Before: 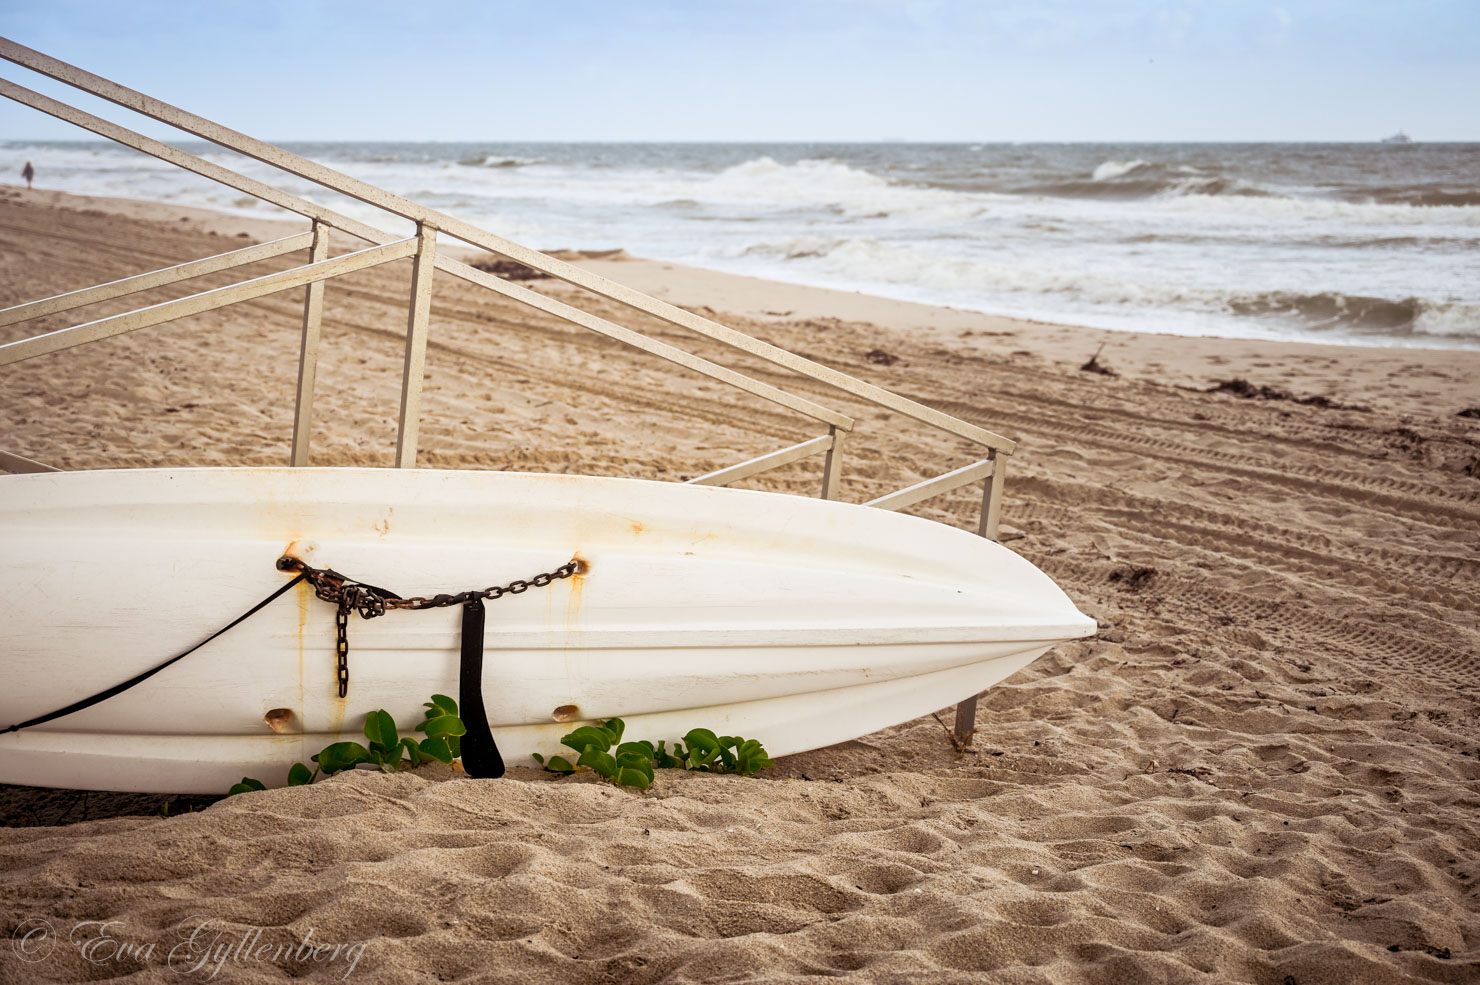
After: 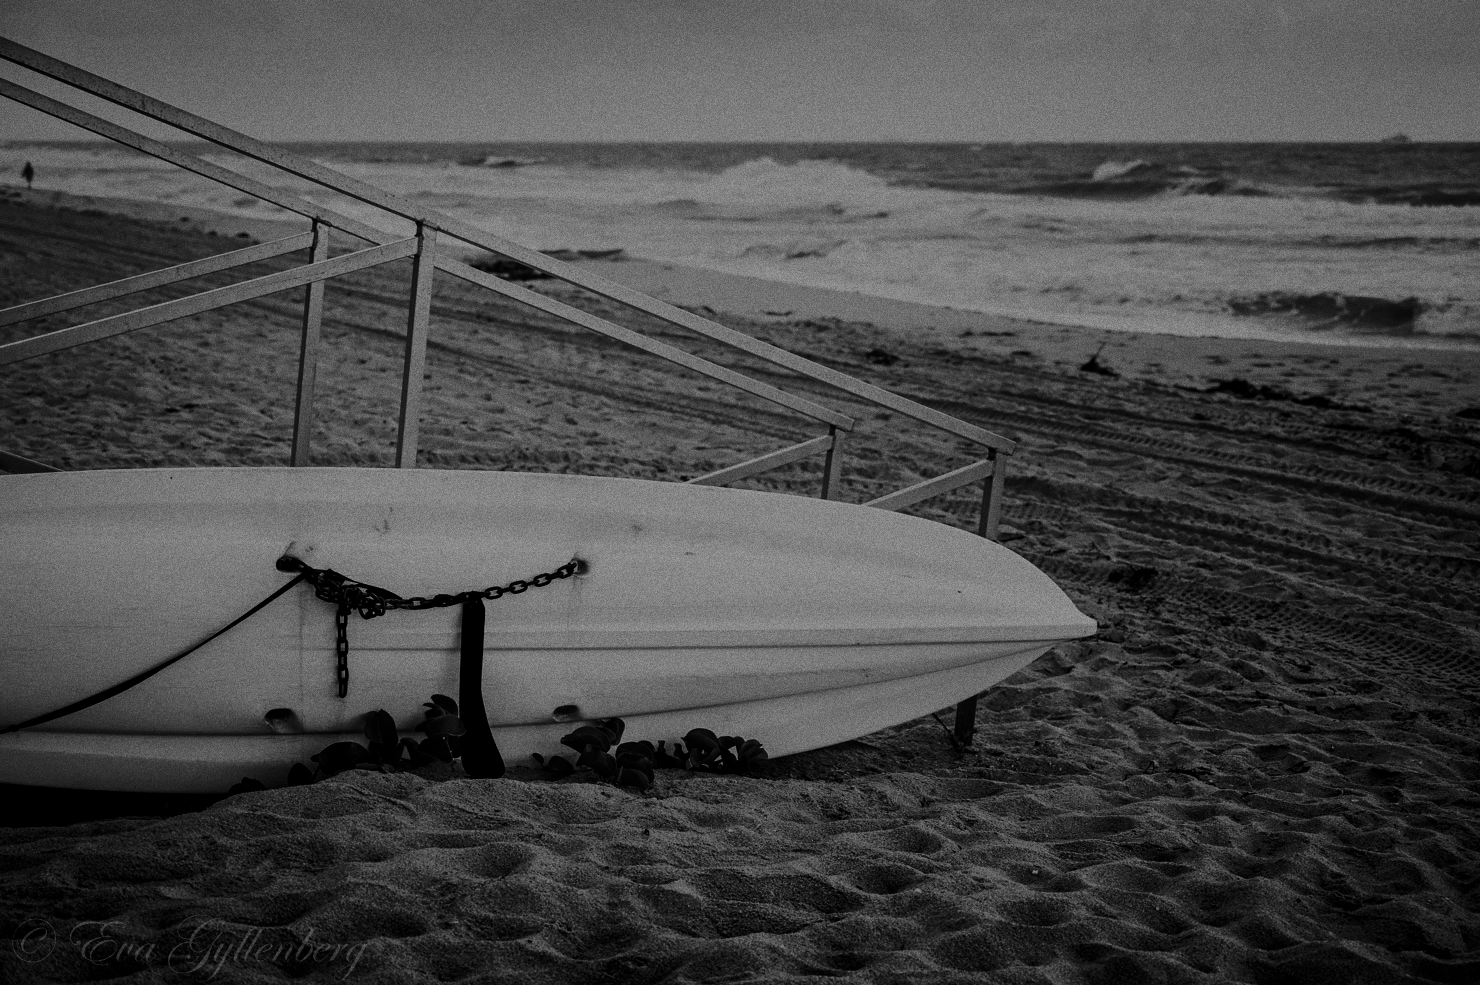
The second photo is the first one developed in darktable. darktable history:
grain: coarseness 9.61 ISO, strength 35.62%
monochrome: a 16.06, b 15.48, size 1
contrast brightness saturation: brightness -1, saturation 1
filmic rgb: black relative exposure -7.65 EV, white relative exposure 4.56 EV, hardness 3.61, contrast 1.05
